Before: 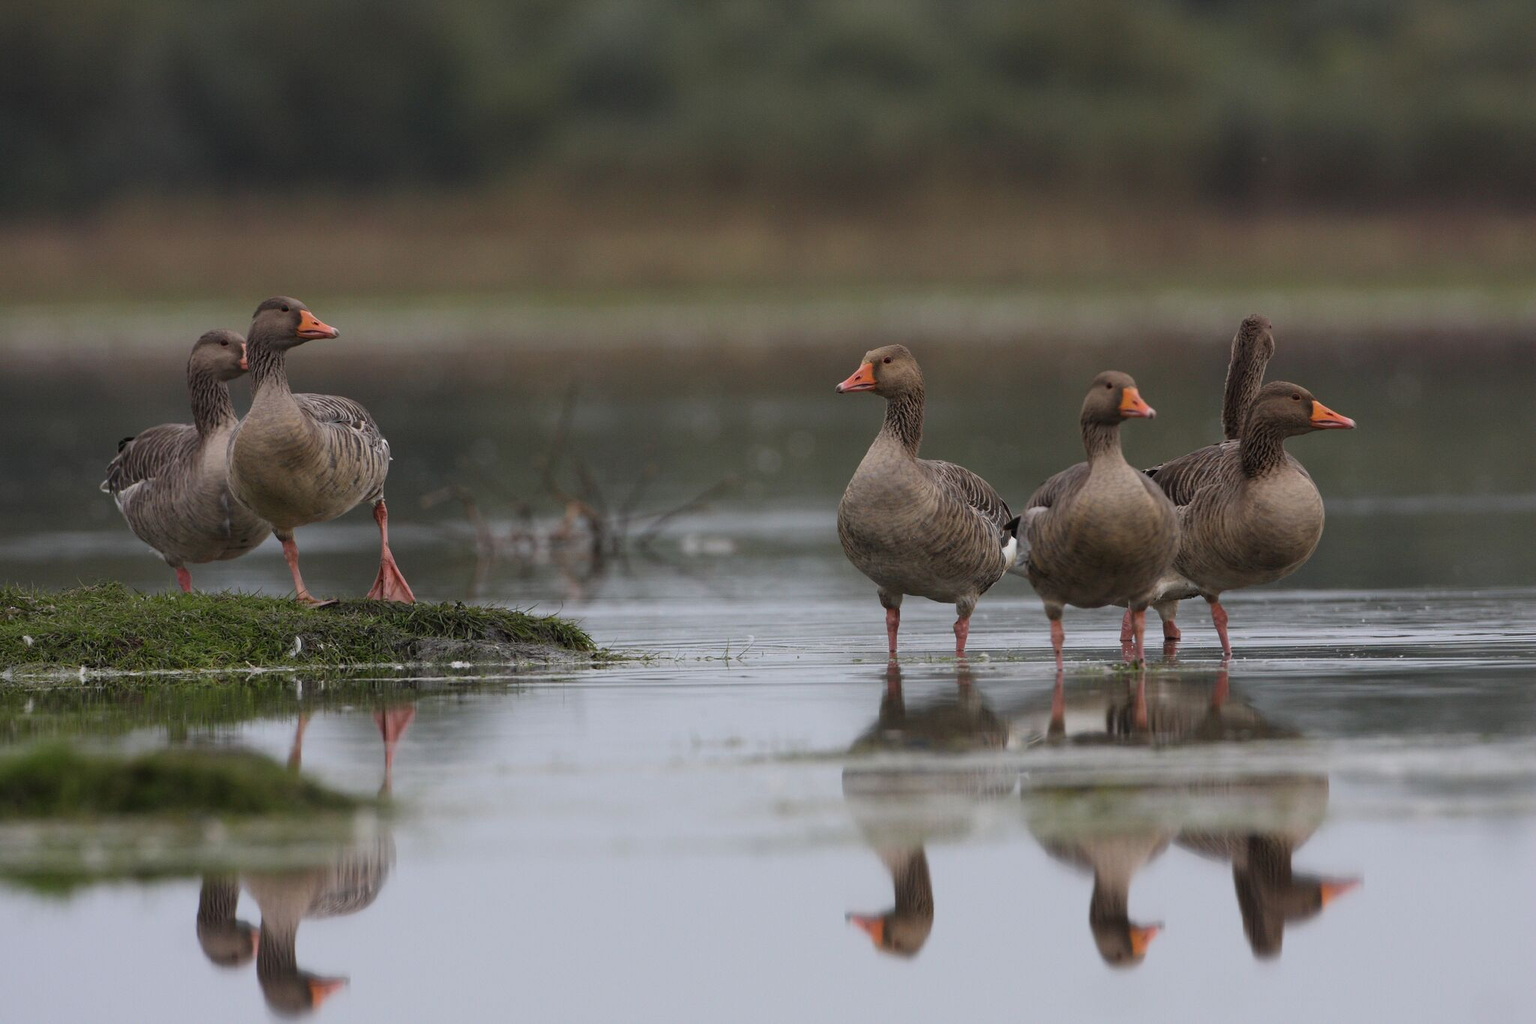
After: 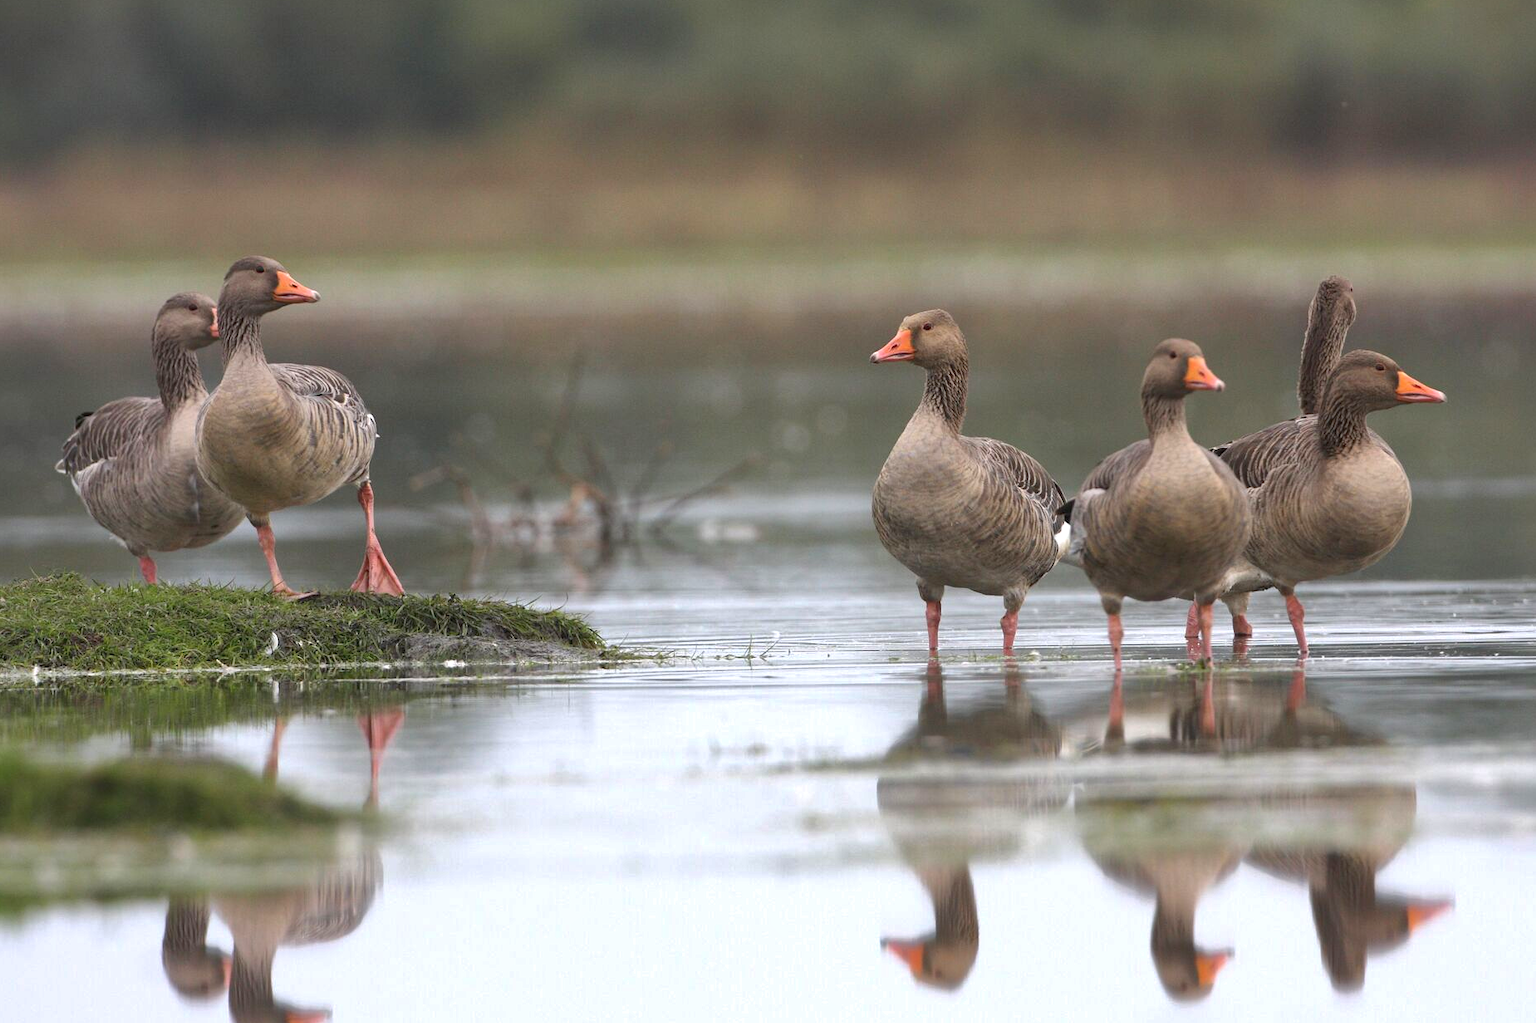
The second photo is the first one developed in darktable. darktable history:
shadows and highlights: on, module defaults
exposure: exposure 0.999 EV, compensate highlight preservation false
crop: left 3.305%, top 6.436%, right 6.389%, bottom 3.258%
